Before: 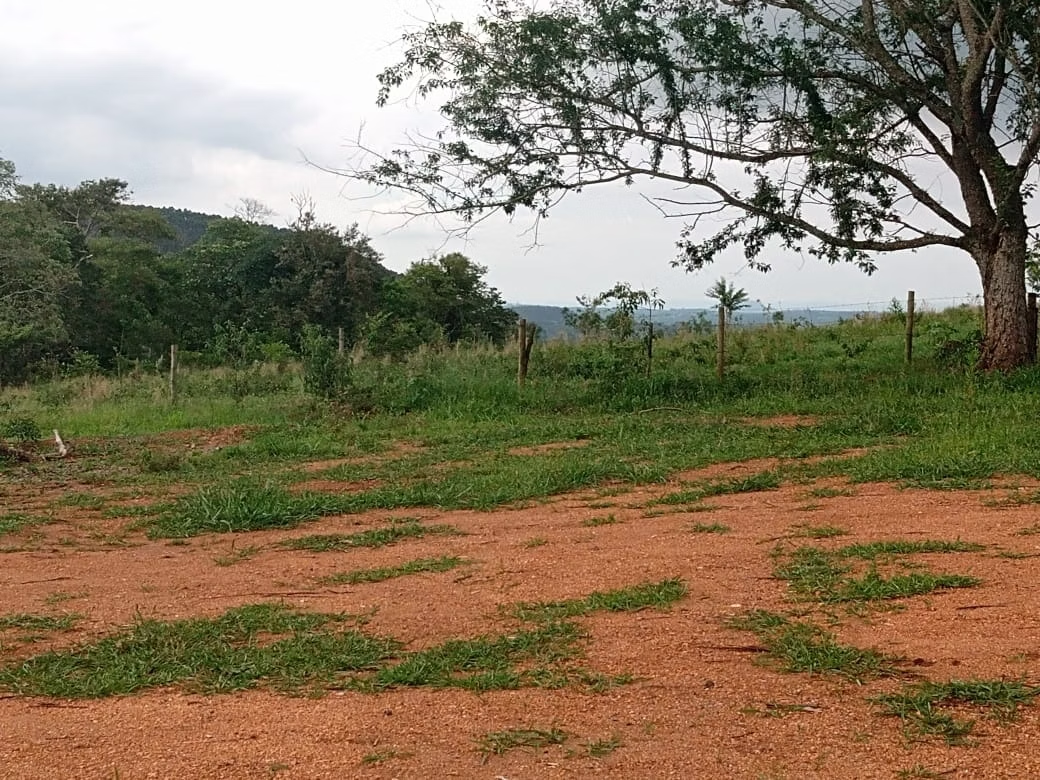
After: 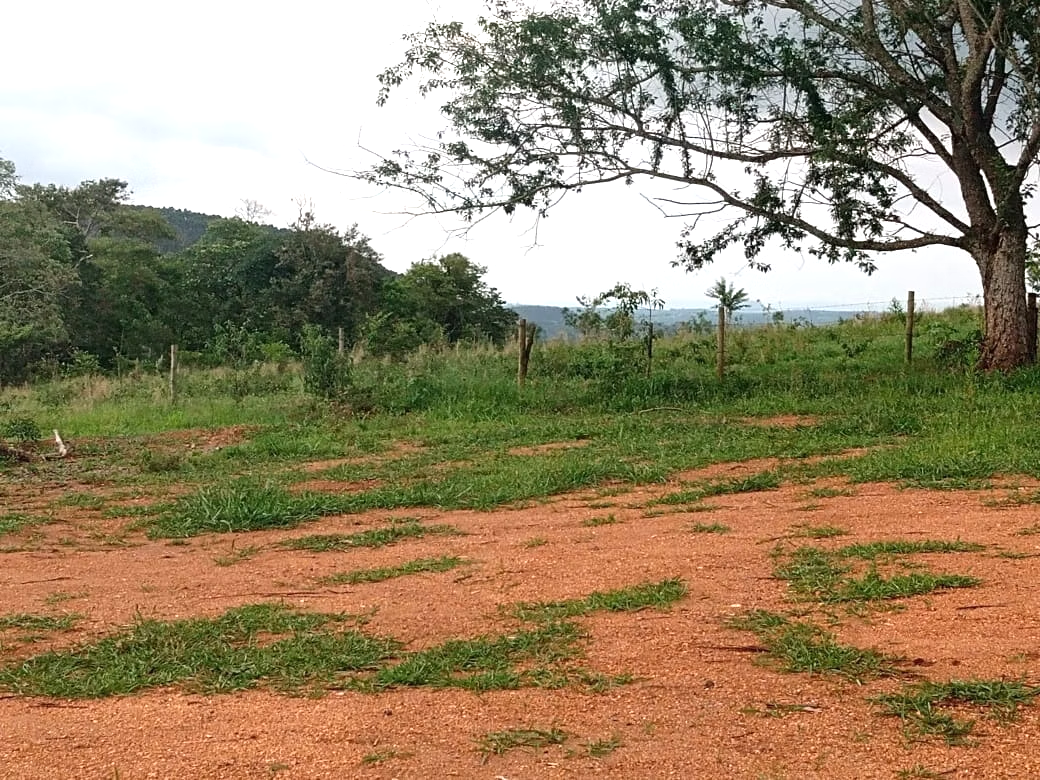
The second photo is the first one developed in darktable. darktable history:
exposure: exposure 0.488 EV, compensate highlight preservation false
